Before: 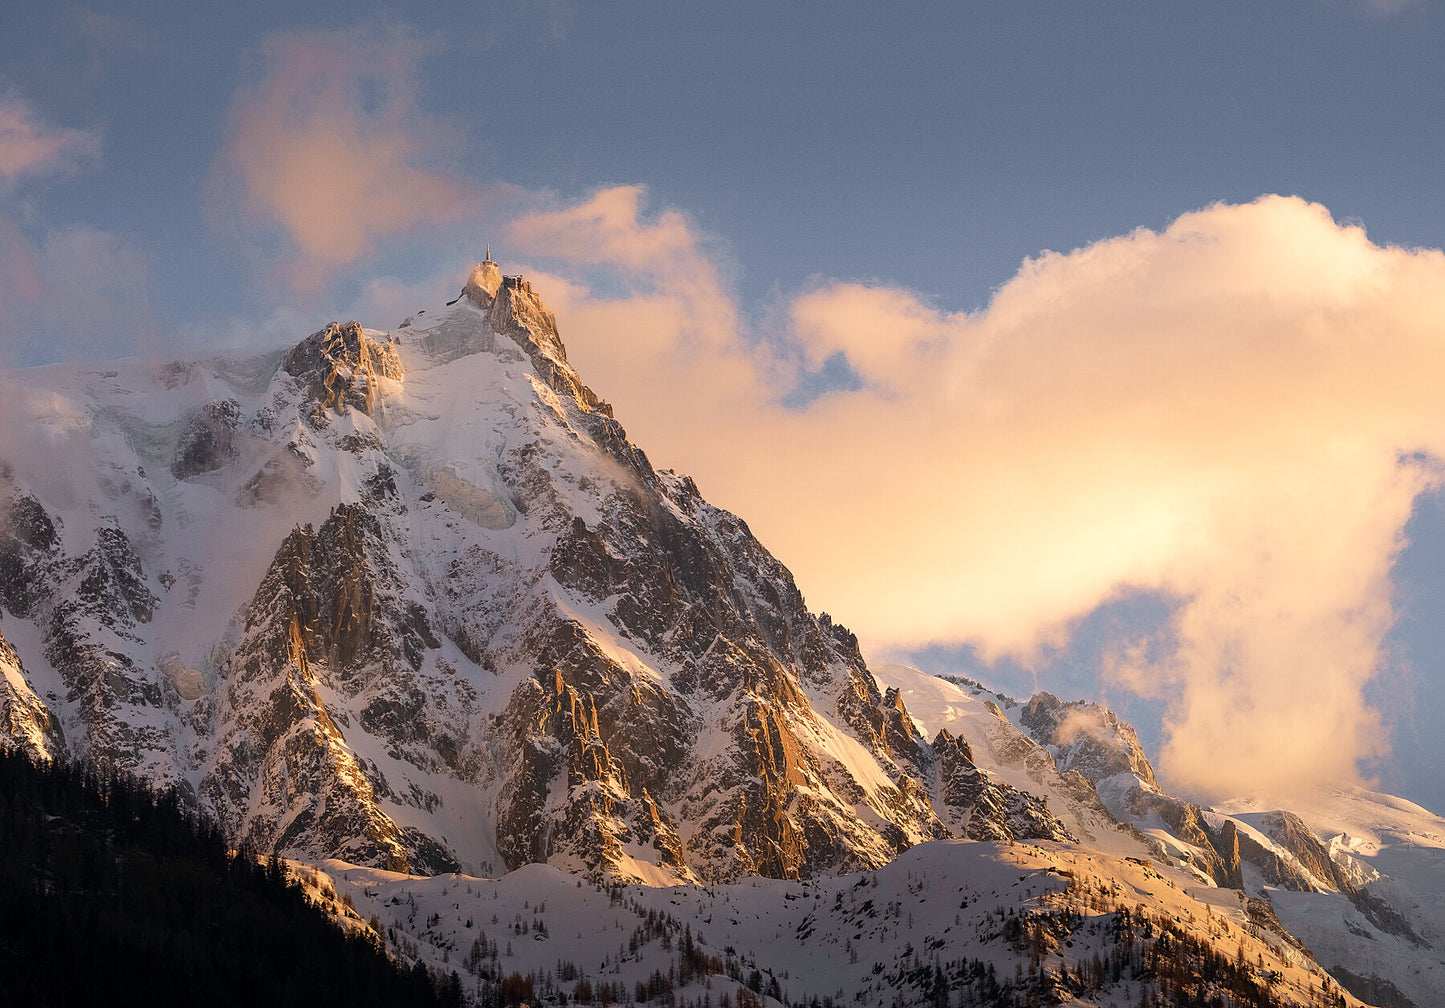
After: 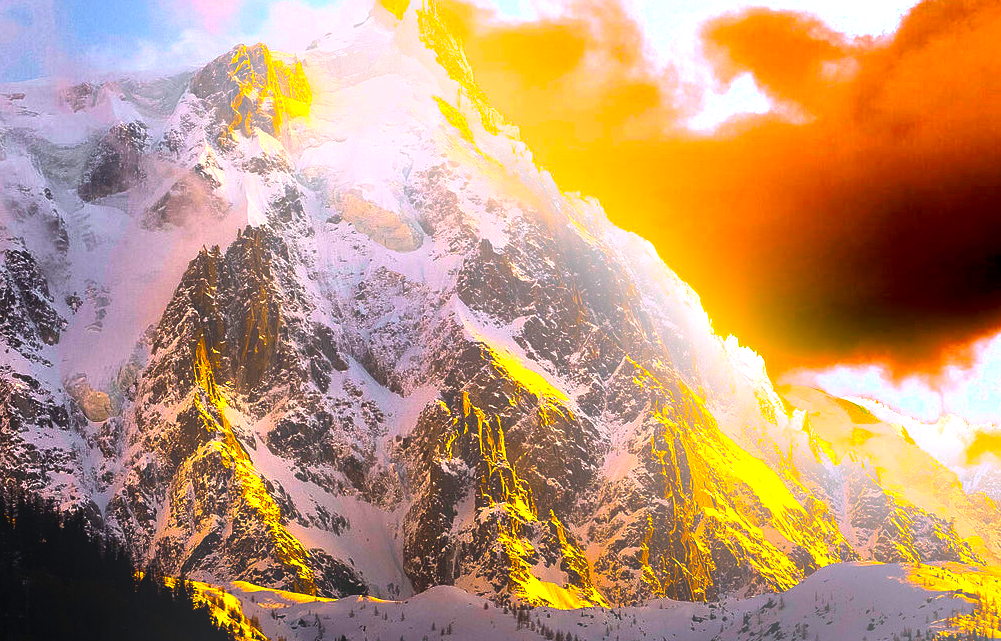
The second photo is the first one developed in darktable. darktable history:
bloom: on, module defaults
color balance rgb: linear chroma grading › shadows -30%, linear chroma grading › global chroma 35%, perceptual saturation grading › global saturation 75%, perceptual saturation grading › shadows -30%, perceptual brilliance grading › highlights 75%, perceptual brilliance grading › shadows -30%, global vibrance 35%
crop: left 6.488%, top 27.668%, right 24.183%, bottom 8.656%
